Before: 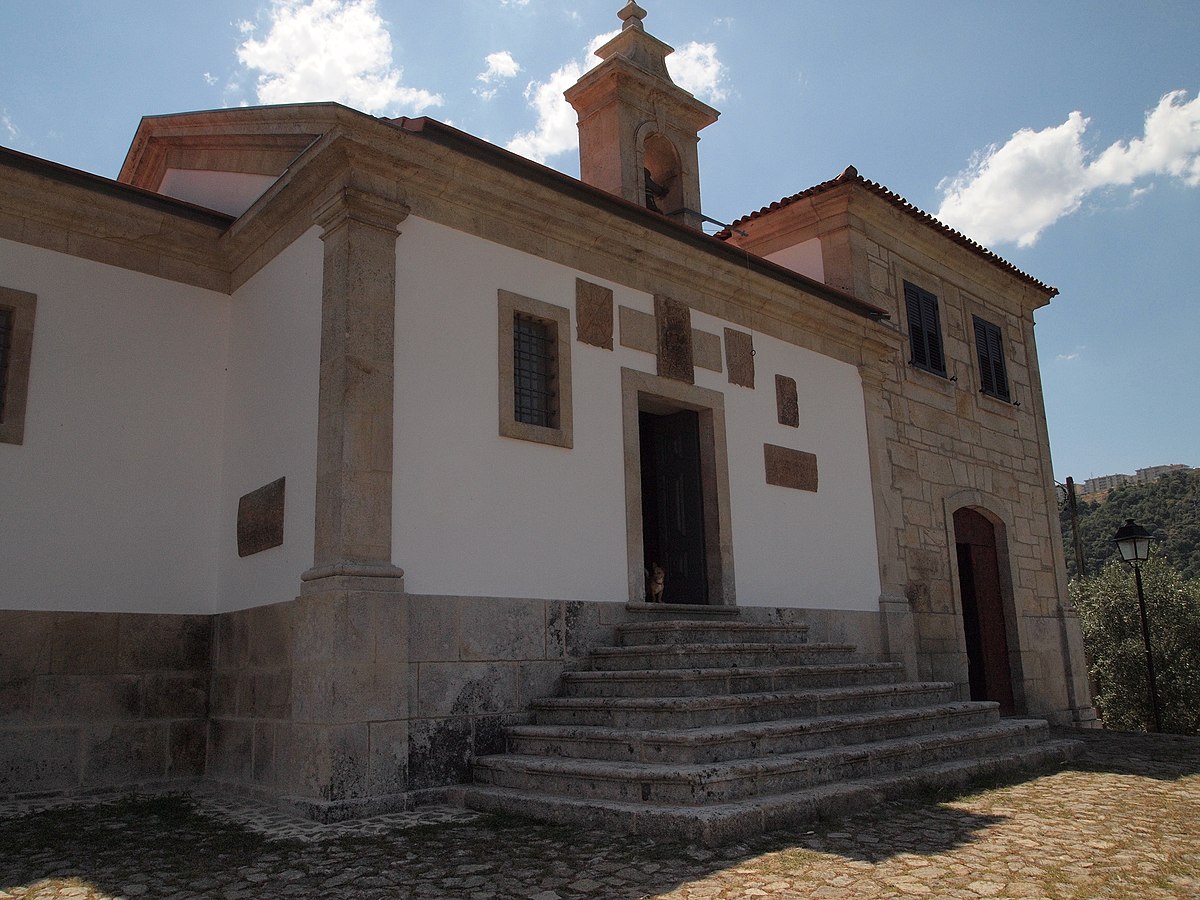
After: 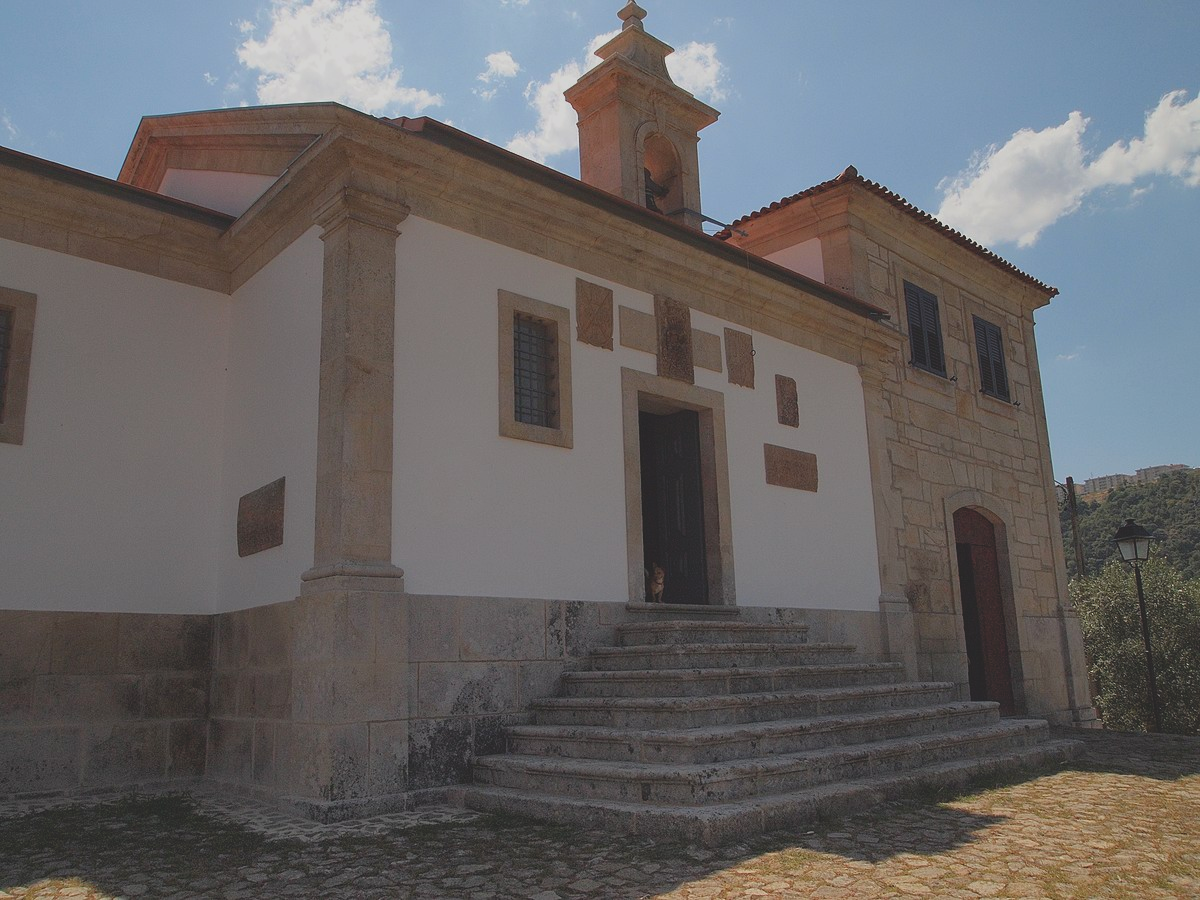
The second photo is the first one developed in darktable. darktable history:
contrast brightness saturation: contrast -0.293
